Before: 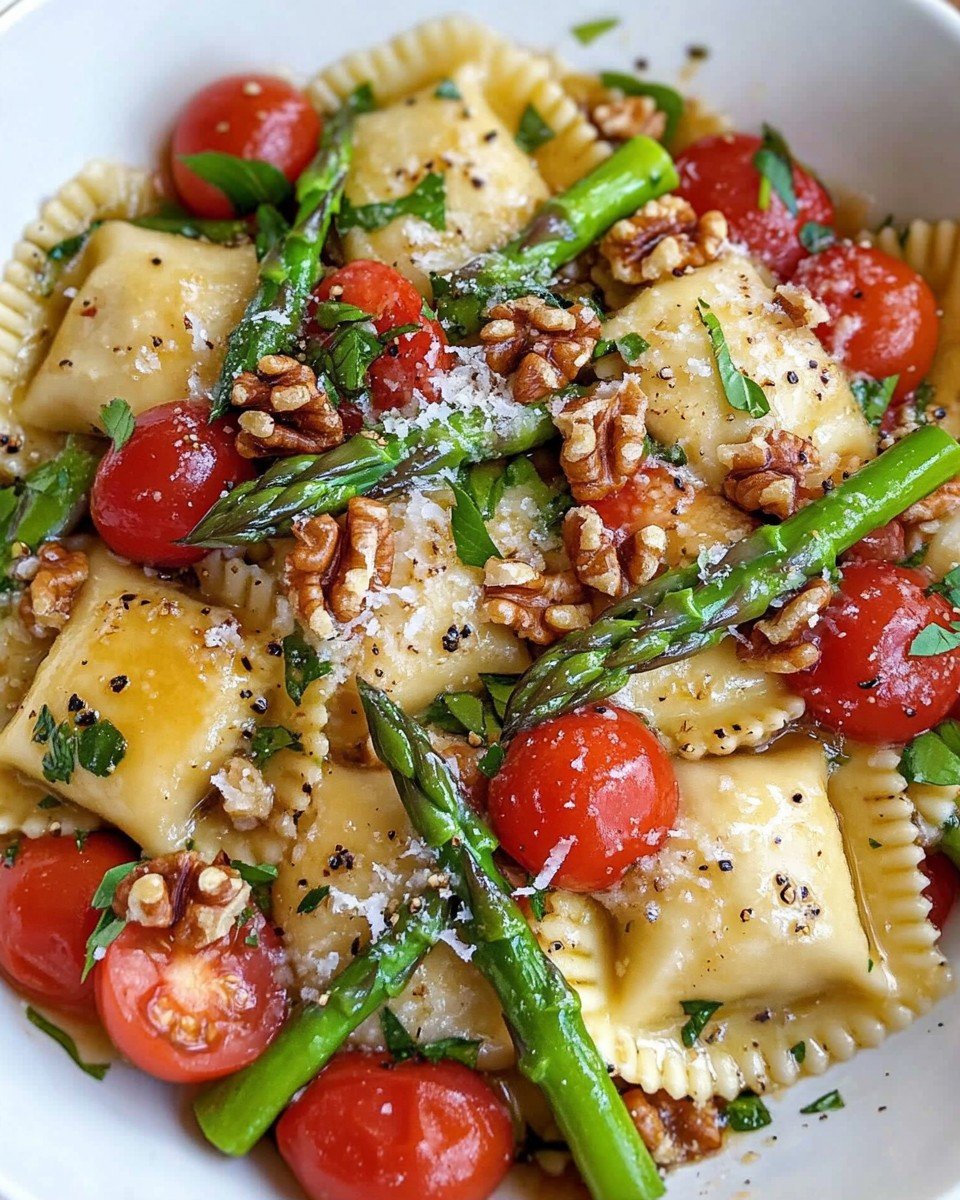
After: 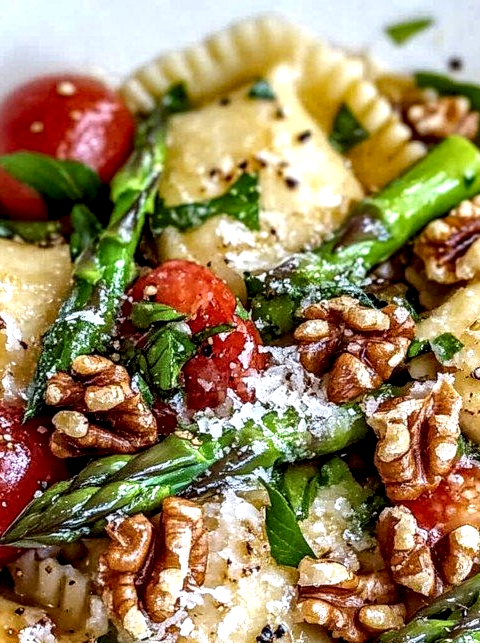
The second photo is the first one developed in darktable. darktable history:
crop: left 19.426%, right 30.555%, bottom 46.356%
exposure: black level correction 0.001, exposure 0.193 EV, compensate exposure bias true, compensate highlight preservation false
local contrast: highlights 18%, detail 185%
